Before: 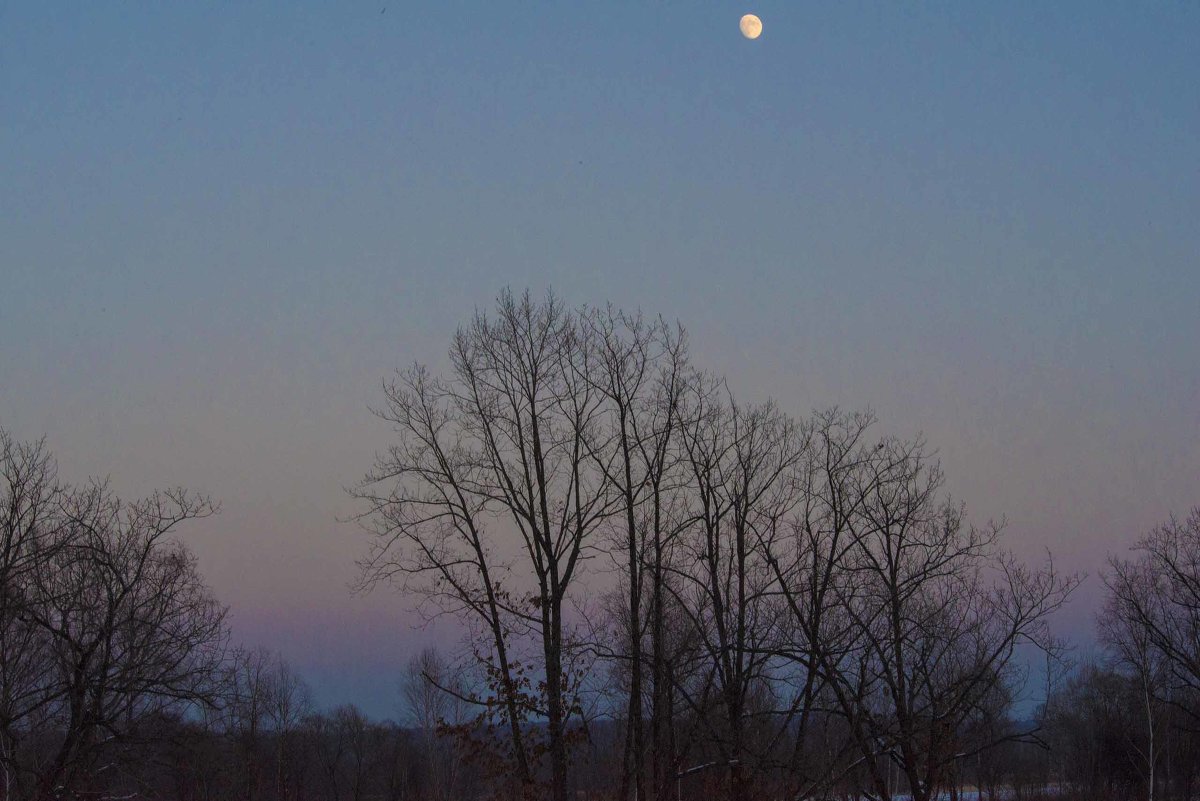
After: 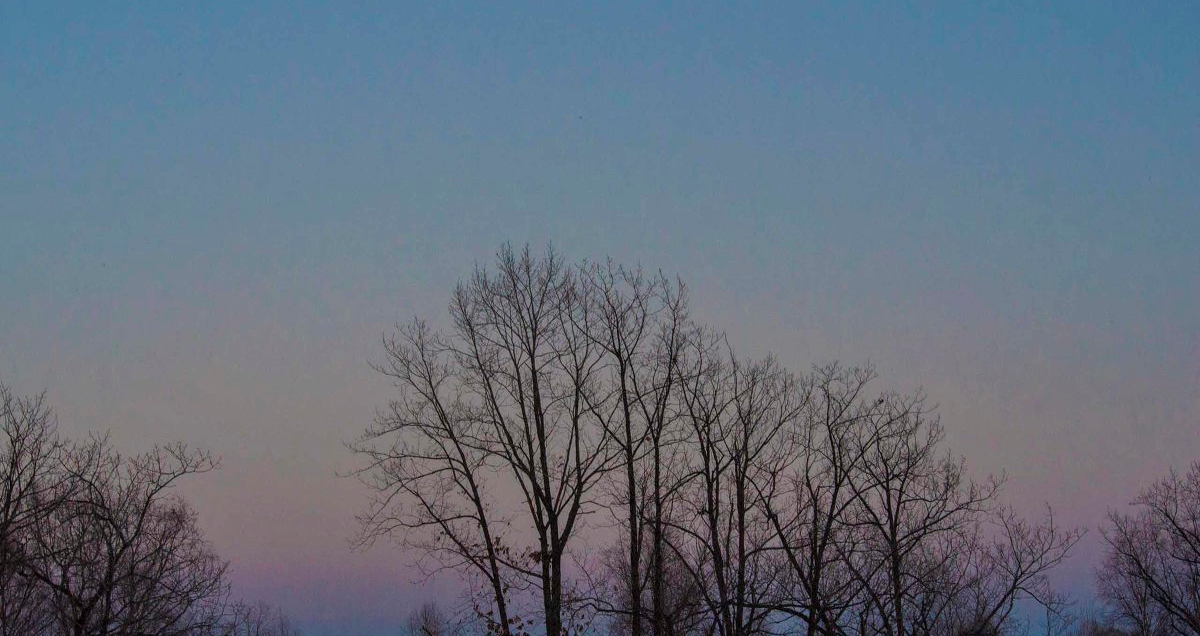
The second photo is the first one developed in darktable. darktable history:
shadows and highlights: shadows 36.84, highlights -26.8, highlights color adjustment 0.627%, soften with gaussian
tone equalizer: edges refinement/feathering 500, mask exposure compensation -1.57 EV, preserve details no
crop and rotate: top 5.659%, bottom 14.889%
